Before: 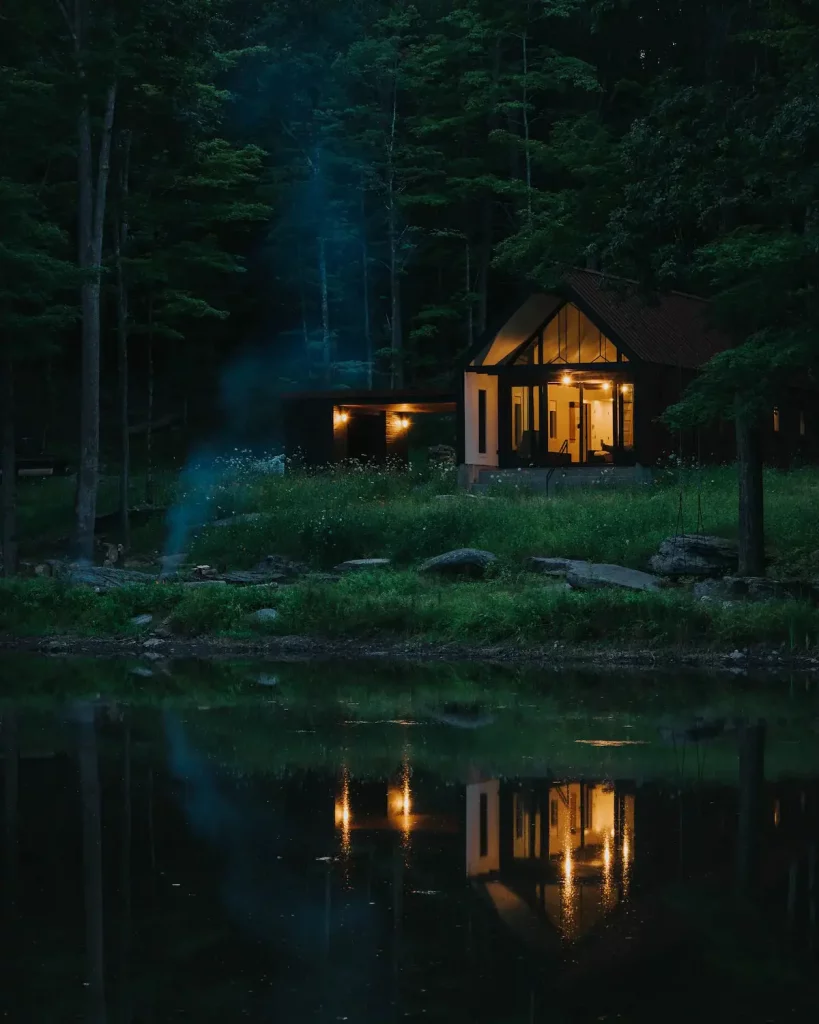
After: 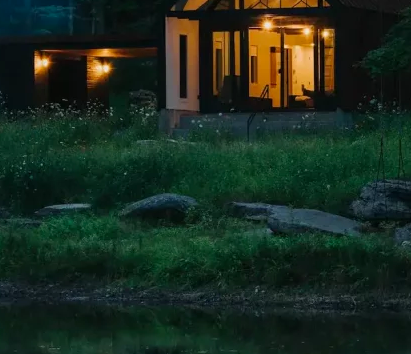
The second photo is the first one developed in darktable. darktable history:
contrast brightness saturation: saturation 0.1
crop: left 36.607%, top 34.735%, right 13.146%, bottom 30.611%
